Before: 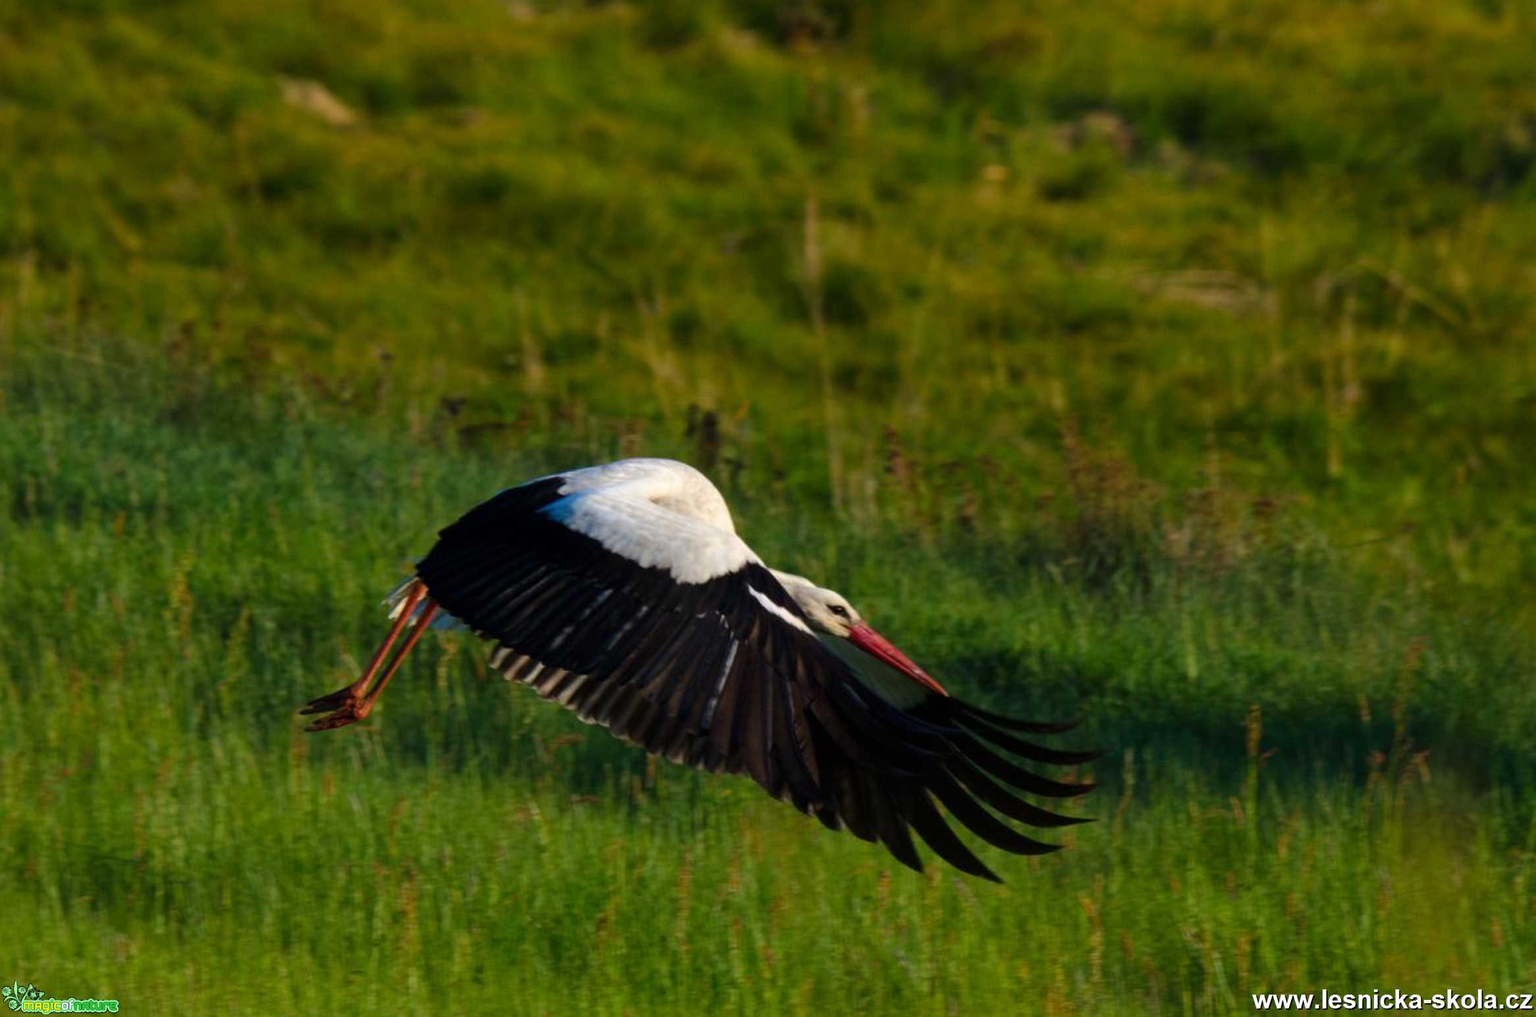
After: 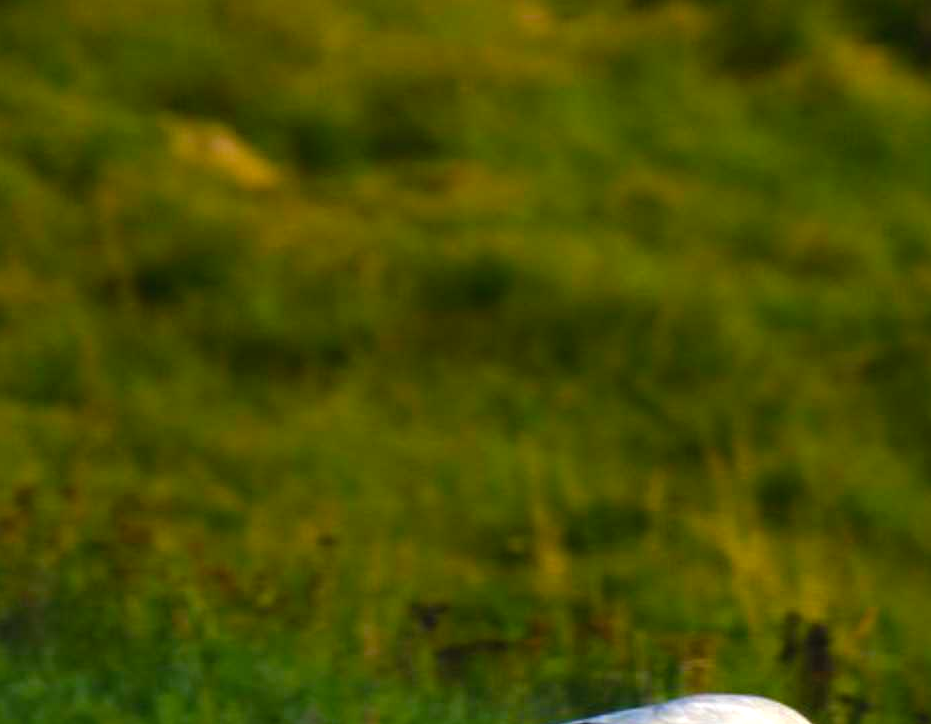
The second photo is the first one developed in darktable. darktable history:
color balance rgb: global offset › luminance 0.268%, perceptual saturation grading › global saturation 29.932%
crop and rotate: left 11.168%, top 0.07%, right 48.869%, bottom 52.98%
tone equalizer: -8 EV -0.423 EV, -7 EV -0.382 EV, -6 EV -0.336 EV, -5 EV -0.187 EV, -3 EV 0.189 EV, -2 EV 0.357 EV, -1 EV 0.393 EV, +0 EV 0.431 EV, mask exposure compensation -0.494 EV
